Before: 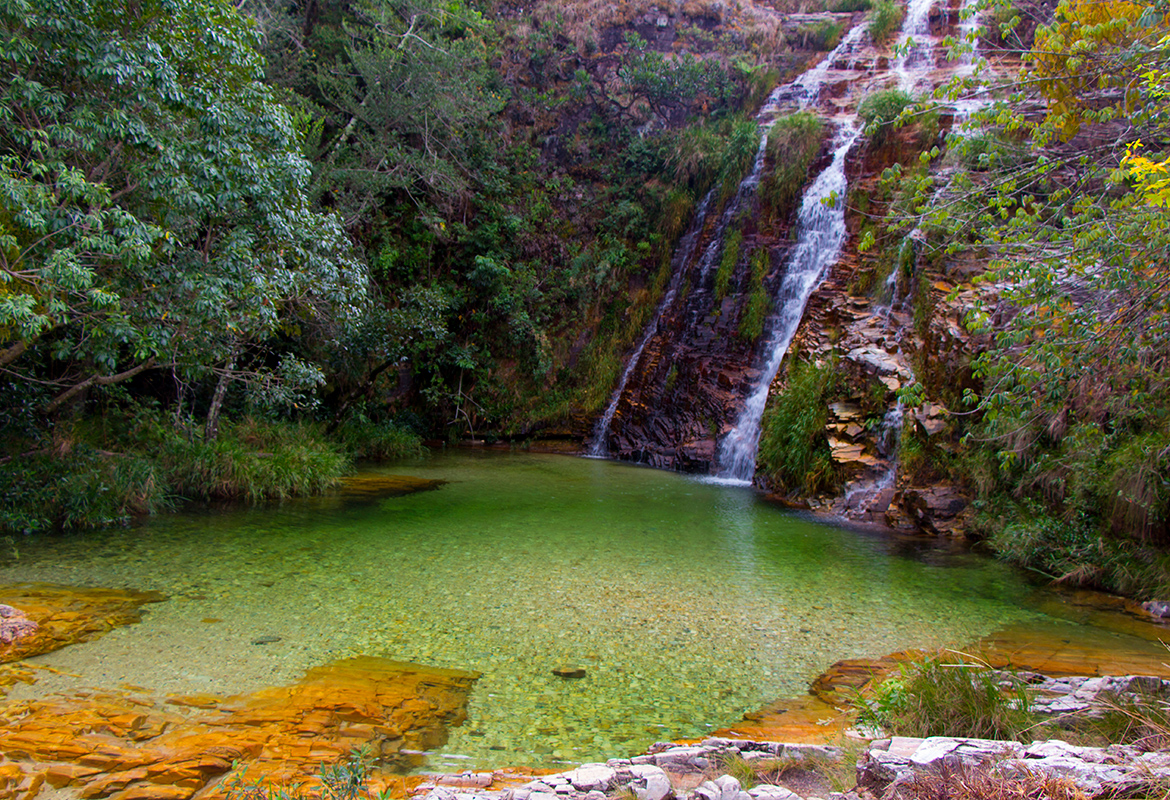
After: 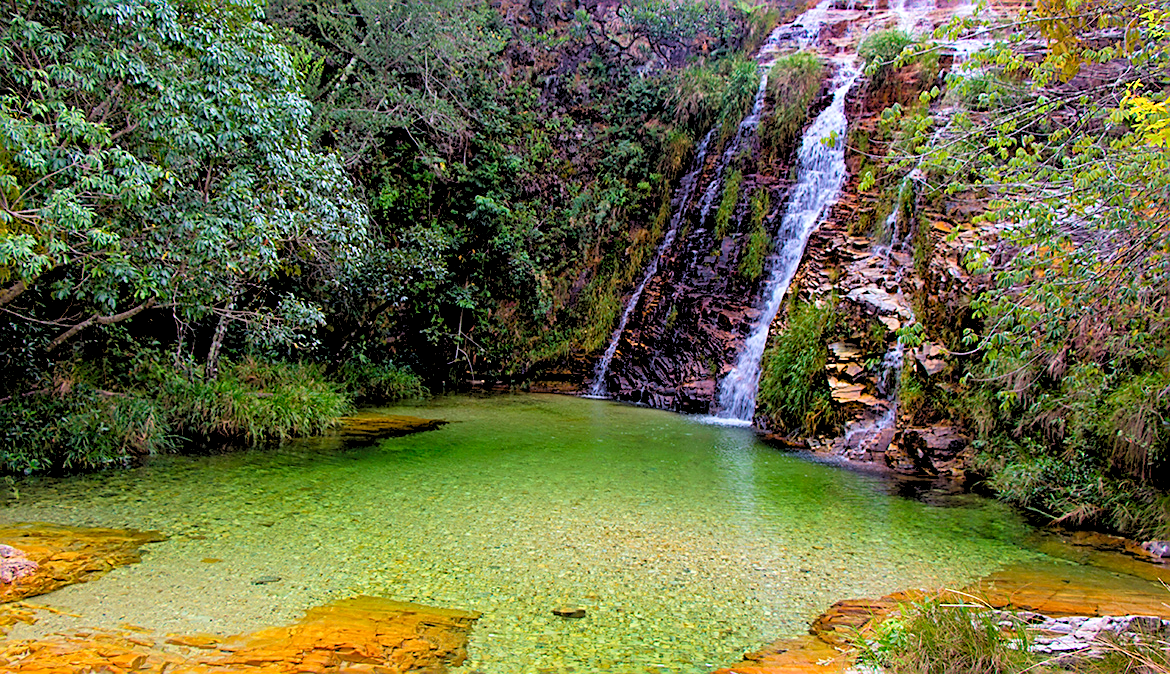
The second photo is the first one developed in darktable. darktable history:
sharpen: amount 0.752
crop: top 7.577%, bottom 8.148%
local contrast: mode bilateral grid, contrast 29, coarseness 15, detail 116%, midtone range 0.2
levels: levels [0.093, 0.434, 0.988]
